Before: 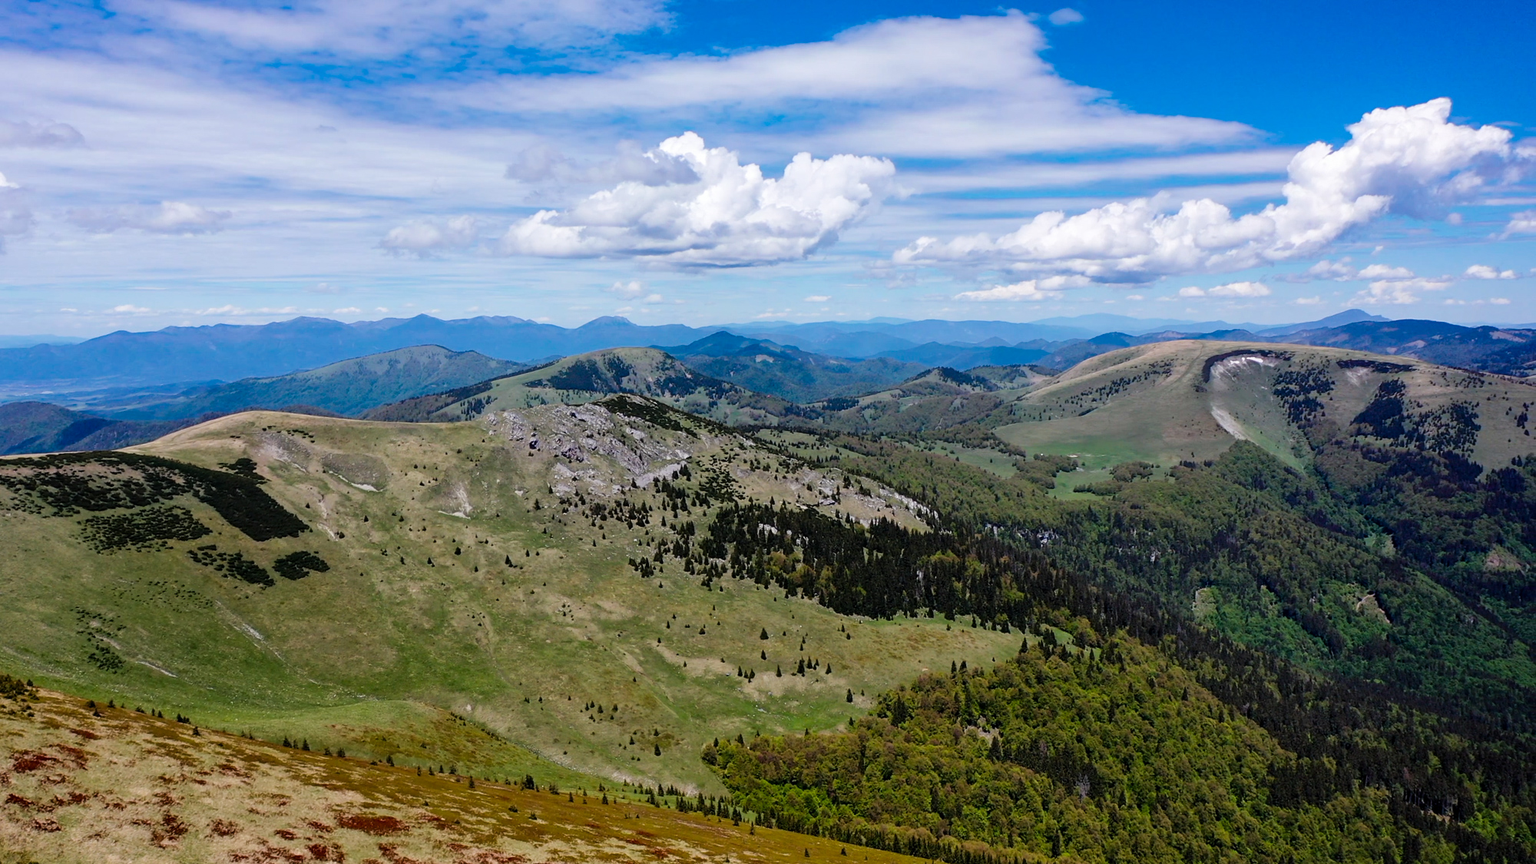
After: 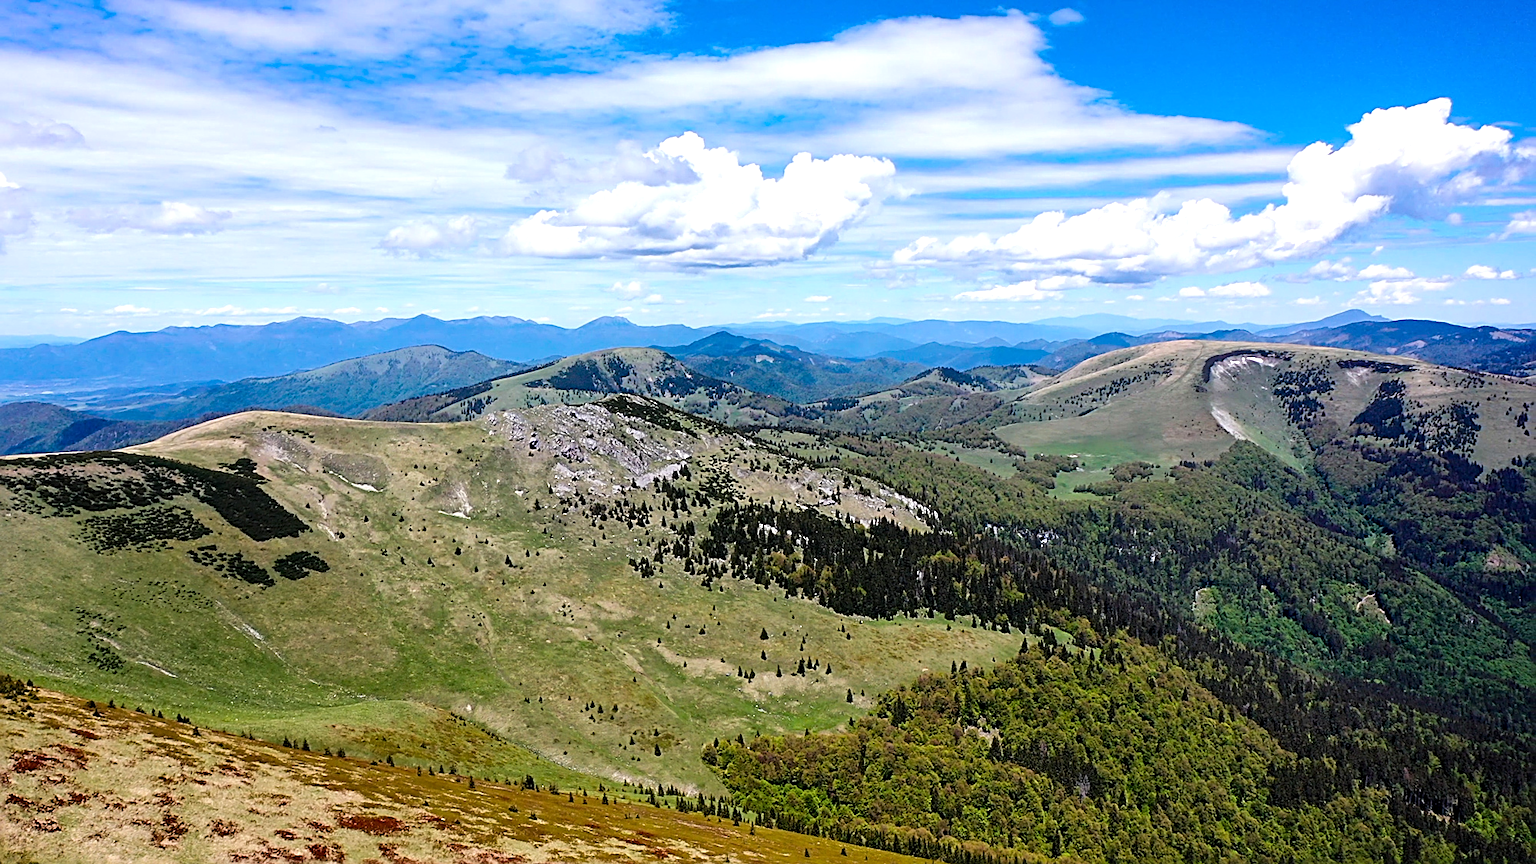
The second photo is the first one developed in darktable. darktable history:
exposure: exposure 0.564 EV, compensate highlight preservation false
sharpen: radius 2.531, amount 0.628
